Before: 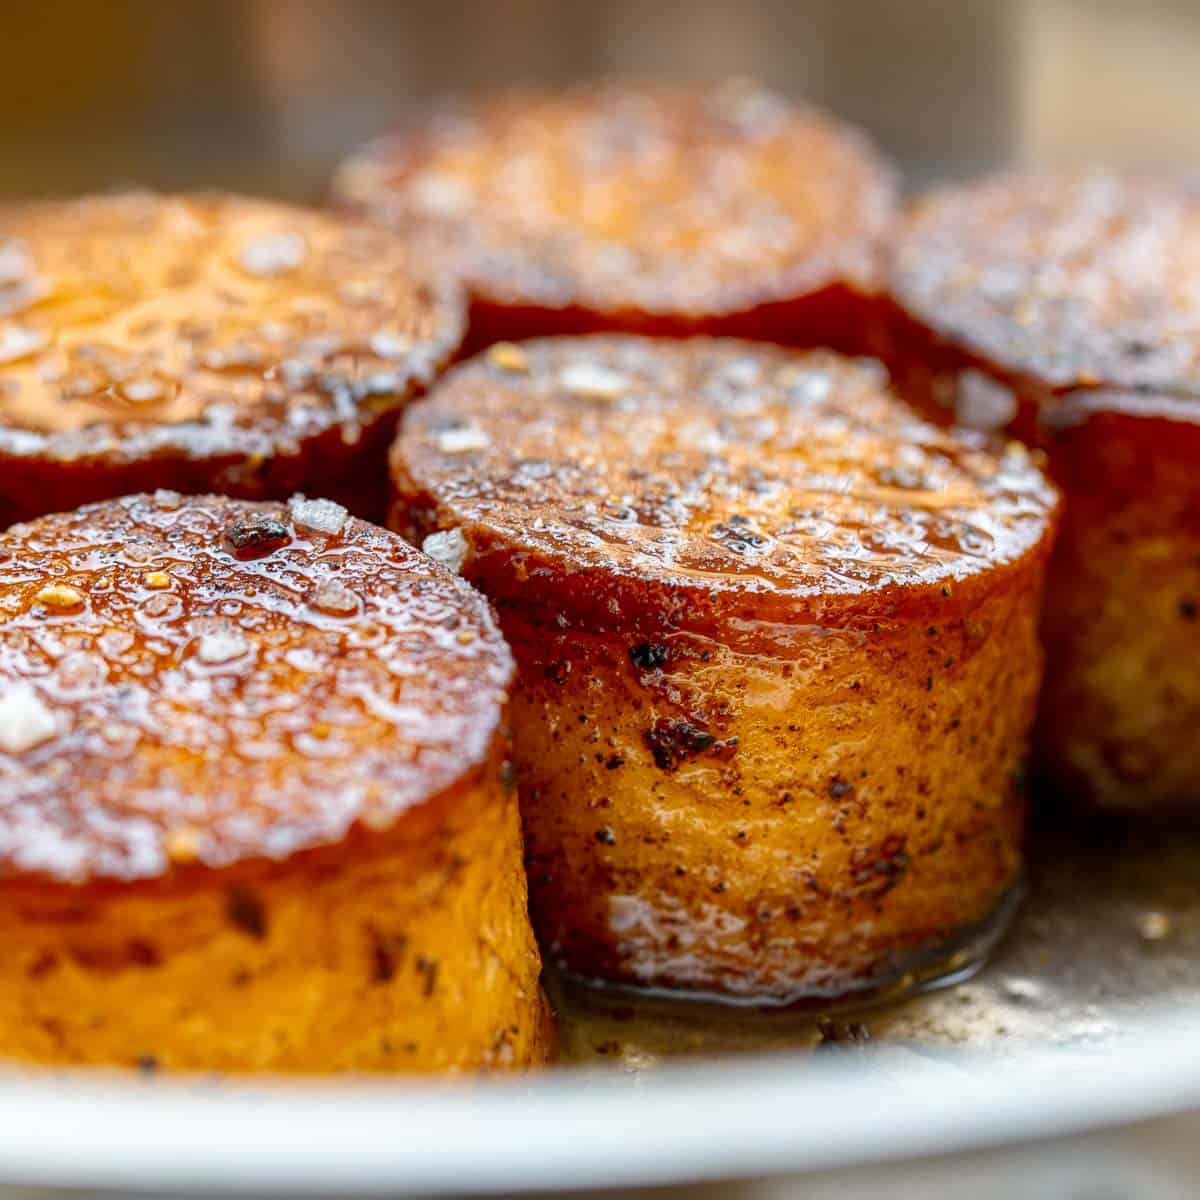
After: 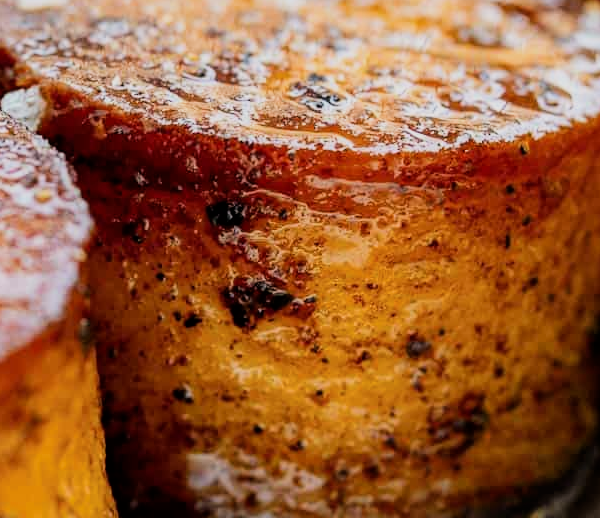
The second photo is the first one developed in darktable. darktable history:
crop: left 35.186%, top 36.869%, right 14.791%, bottom 19.963%
filmic rgb: black relative exposure -7.5 EV, white relative exposure 4.99 EV, hardness 3.31, contrast 1.301
